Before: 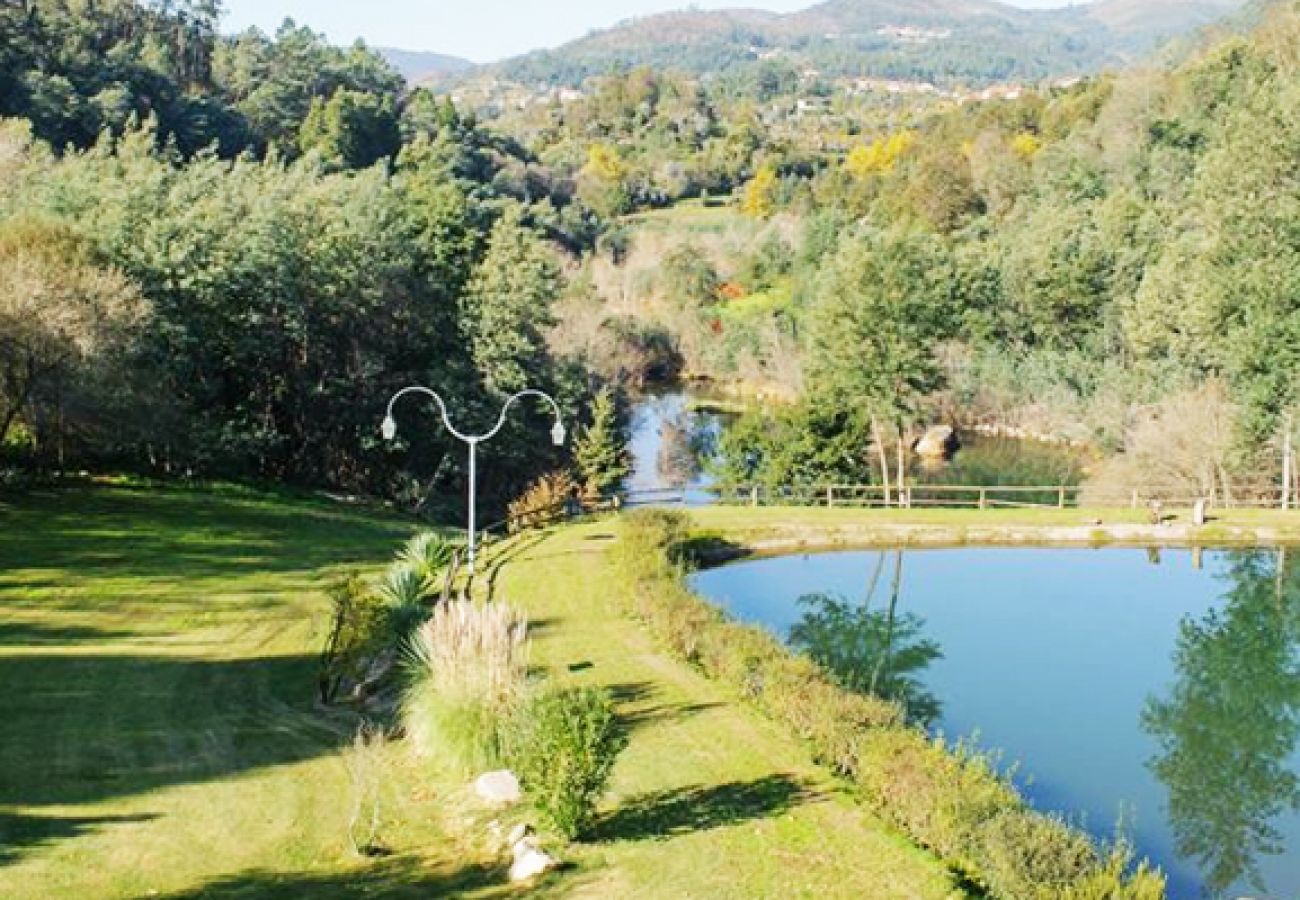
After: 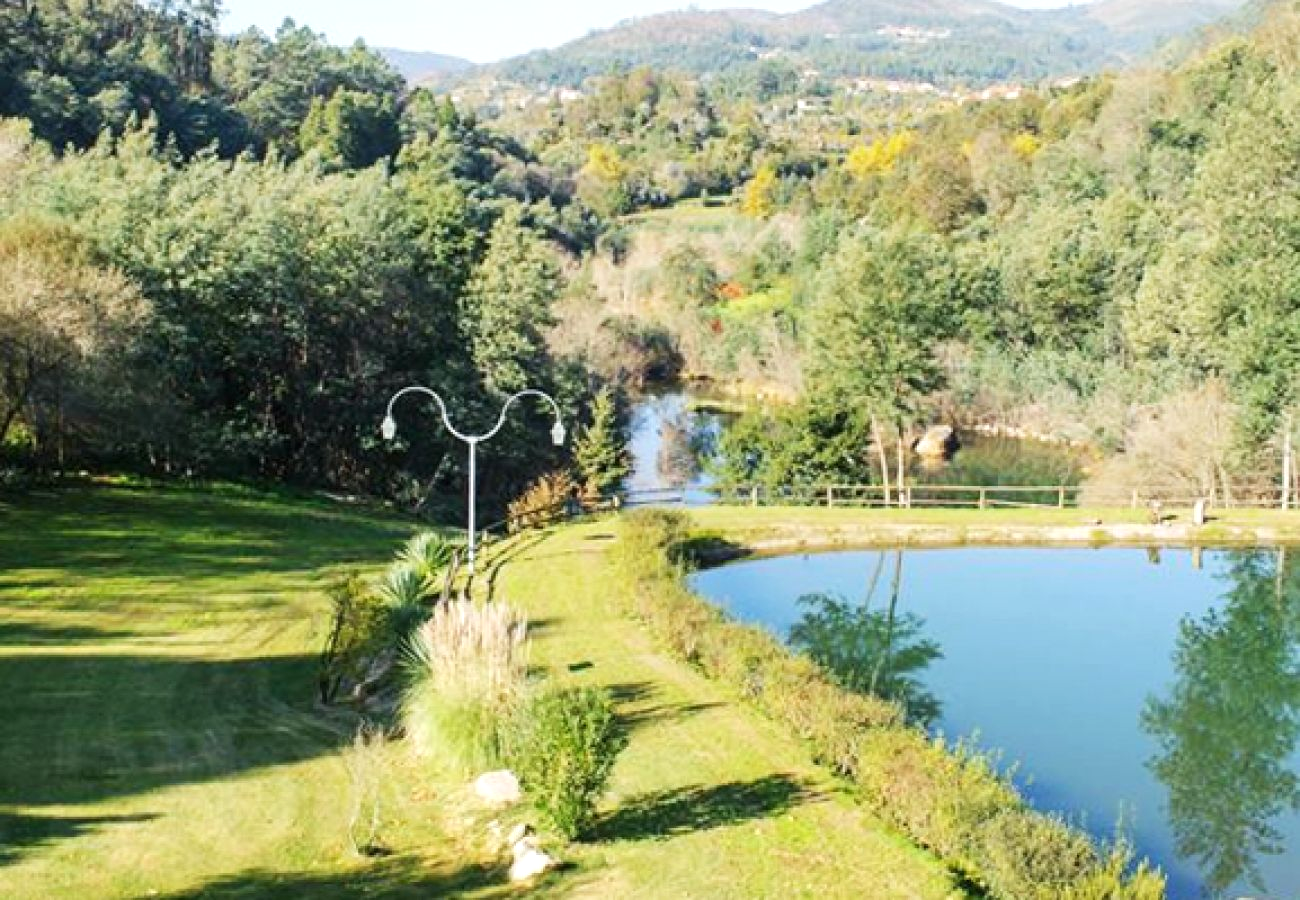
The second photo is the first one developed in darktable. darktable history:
exposure: exposure 0.188 EV, compensate highlight preservation false
